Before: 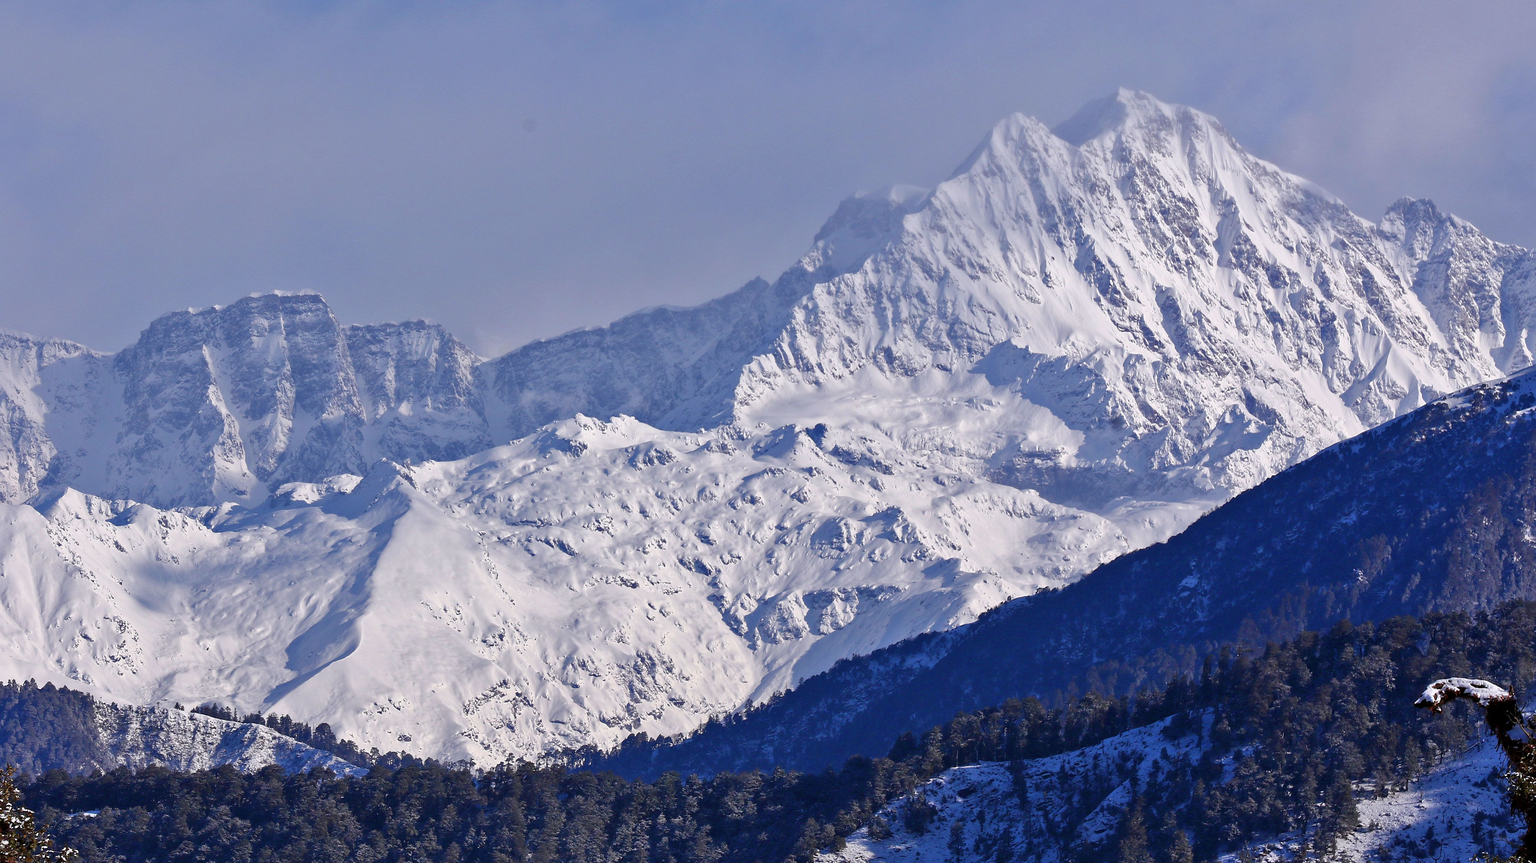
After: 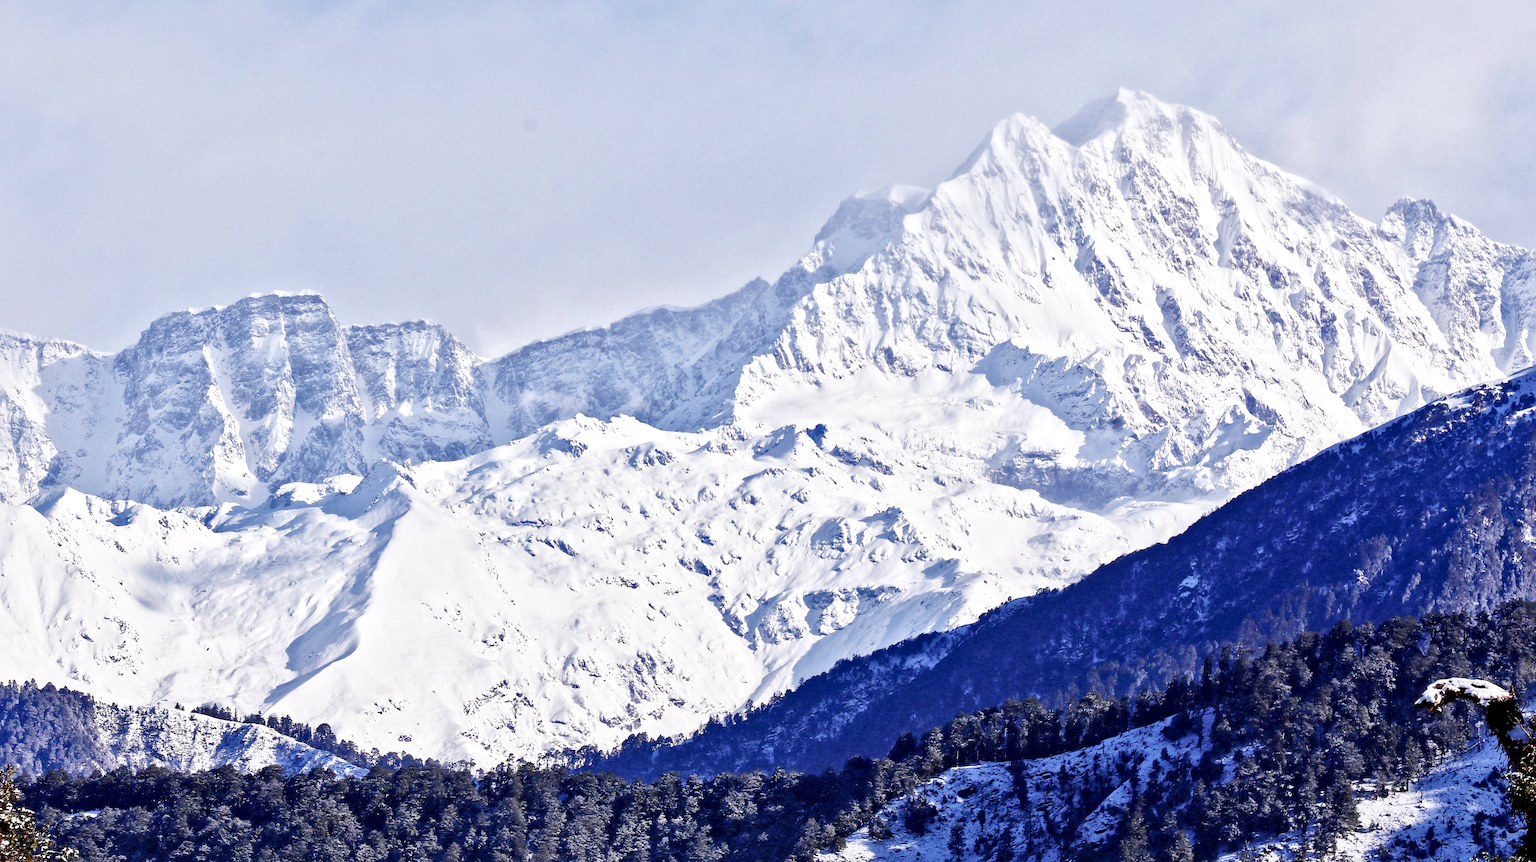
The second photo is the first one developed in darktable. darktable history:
base curve: curves: ch0 [(0, 0) (0, 0.001) (0.001, 0.001) (0.004, 0.002) (0.007, 0.004) (0.015, 0.013) (0.033, 0.045) (0.052, 0.096) (0.075, 0.17) (0.099, 0.241) (0.163, 0.42) (0.219, 0.55) (0.259, 0.616) (0.327, 0.722) (0.365, 0.765) (0.522, 0.873) (0.547, 0.881) (0.689, 0.919) (0.826, 0.952) (1, 1)], preserve colors none
contrast brightness saturation: contrast 0.06, brightness -0.01, saturation -0.23
exposure: compensate highlight preservation false
local contrast: mode bilateral grid, contrast 25, coarseness 60, detail 151%, midtone range 0.2
